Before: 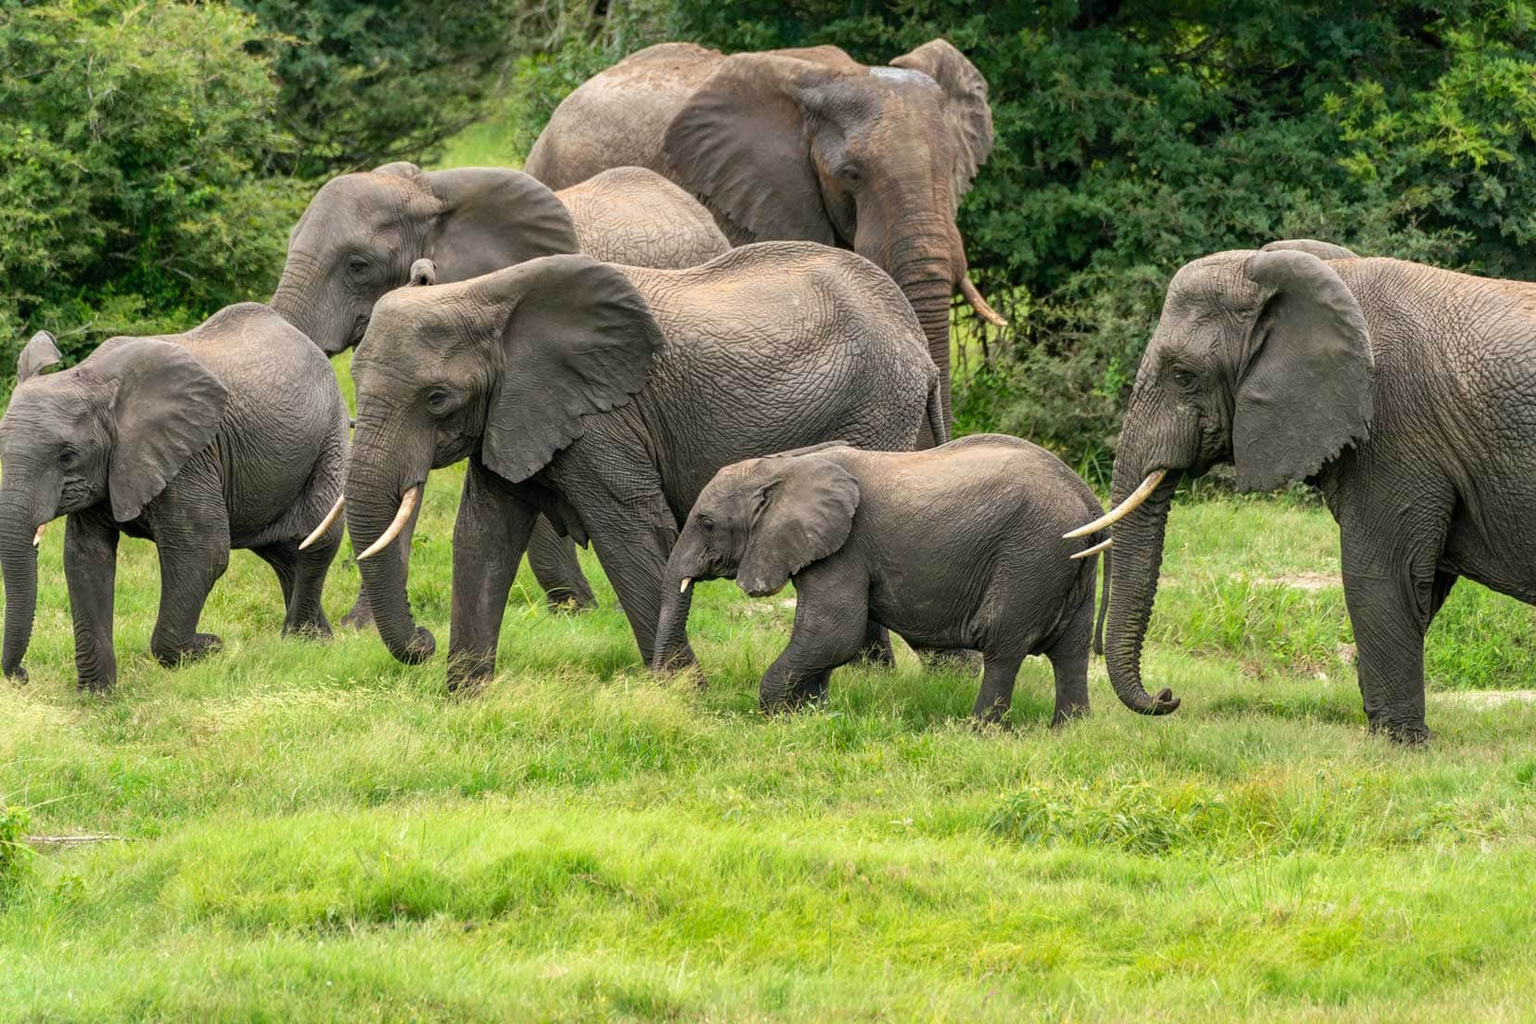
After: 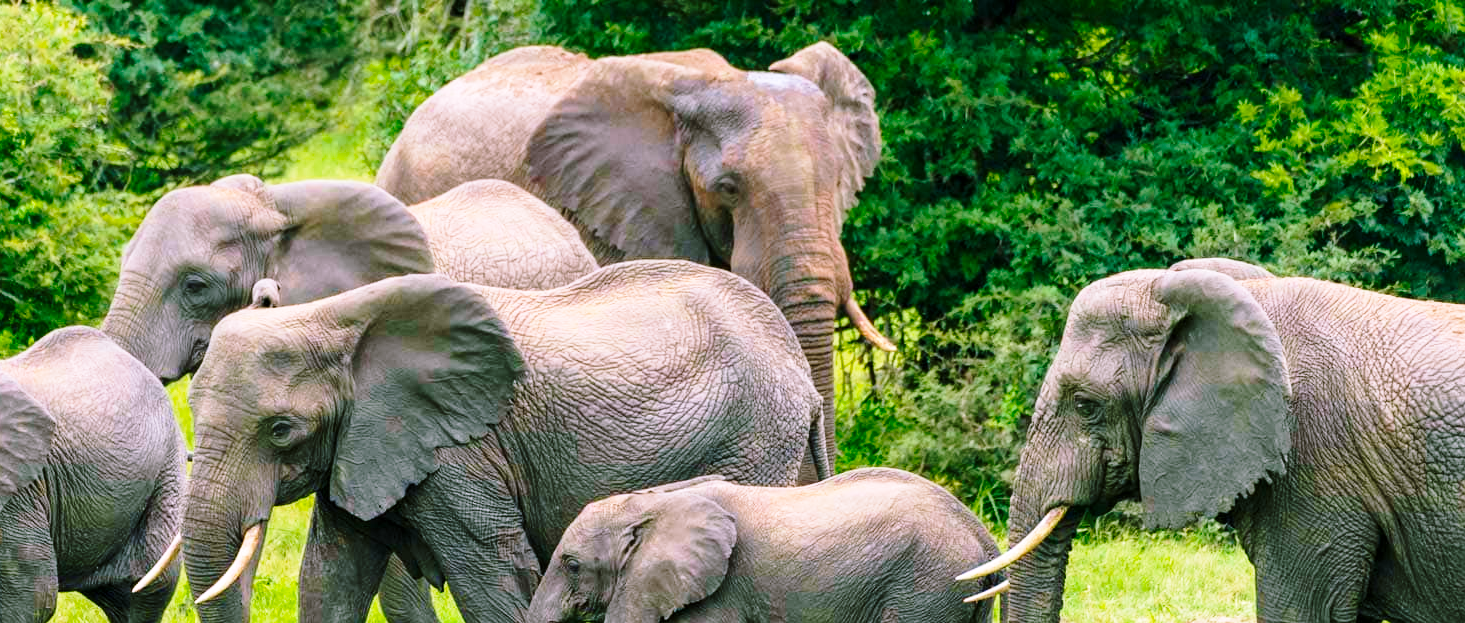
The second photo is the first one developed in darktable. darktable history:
color balance rgb: shadows lift › chroma 2.046%, shadows lift › hue 187.65°, highlights gain › chroma 2.007%, highlights gain › hue 293.44°, linear chroma grading › global chroma 8.292%, perceptual saturation grading › global saturation 25.824%
velvia: on, module defaults
color calibration: illuminant as shot in camera, x 0.358, y 0.373, temperature 4628.91 K, gamut compression 0.975
base curve: curves: ch0 [(0, 0) (0.028, 0.03) (0.121, 0.232) (0.46, 0.748) (0.859, 0.968) (1, 1)], preserve colors none
crop and rotate: left 11.514%, bottom 43.532%
